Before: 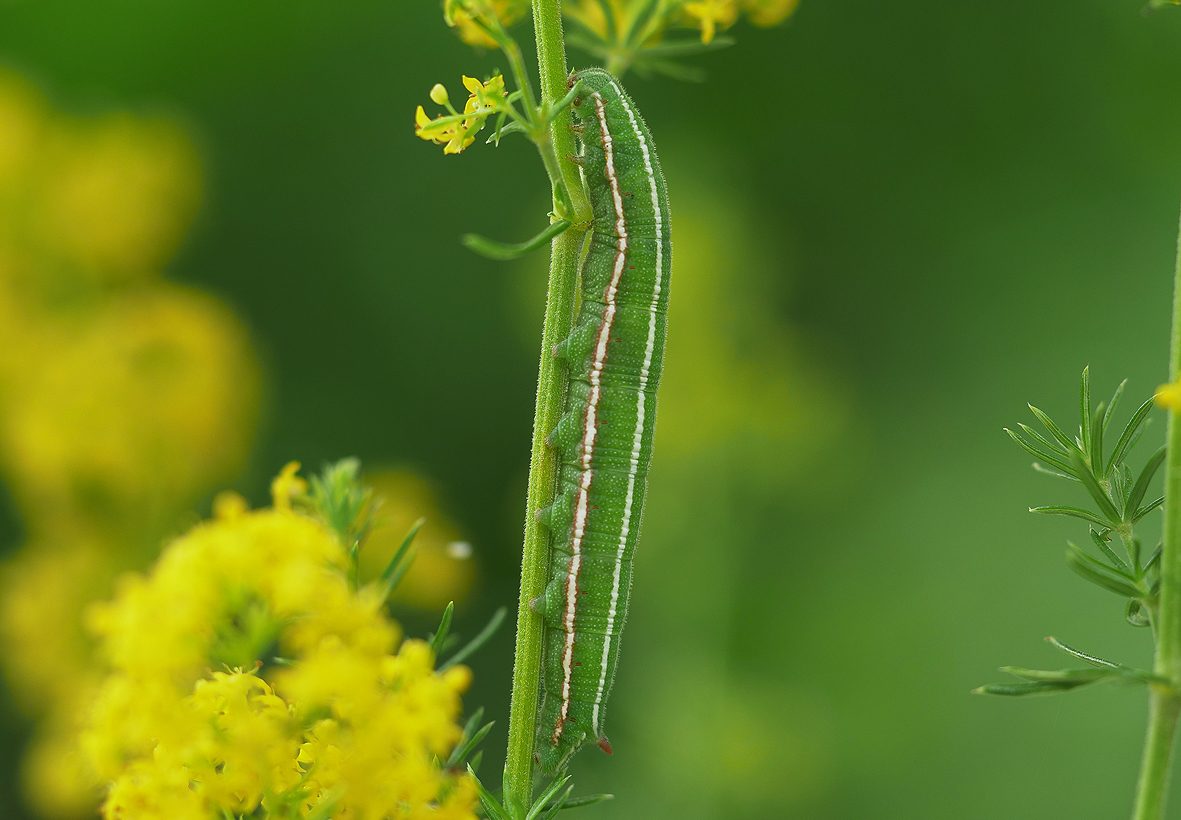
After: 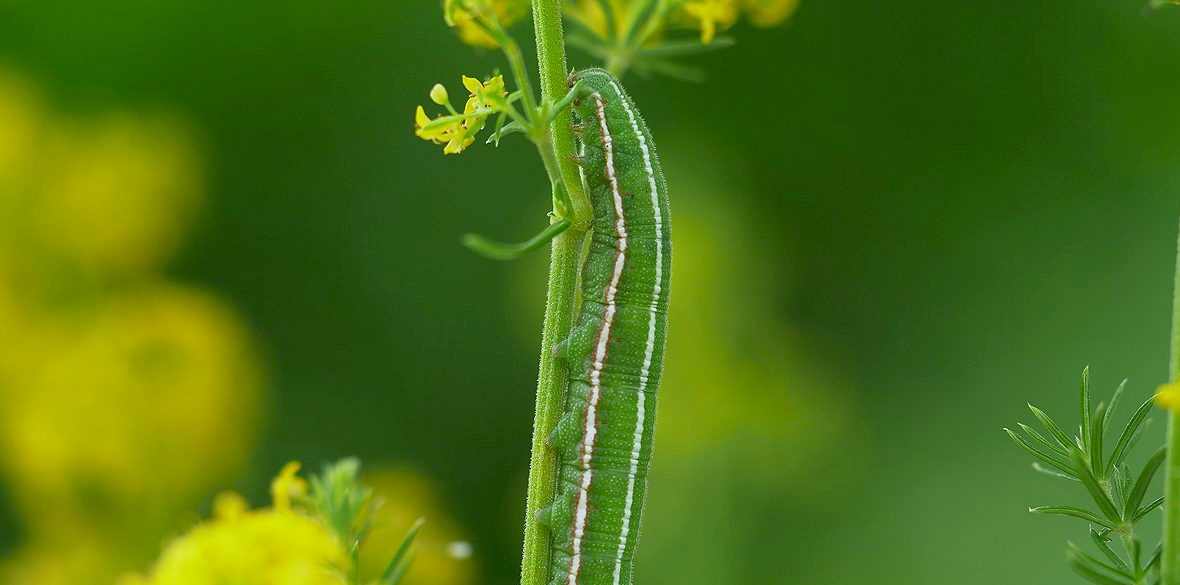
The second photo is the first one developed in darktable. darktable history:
white balance: red 0.954, blue 1.079
bloom: size 40%
crop: bottom 28.576%
exposure: black level correction 0.009, compensate highlight preservation false
